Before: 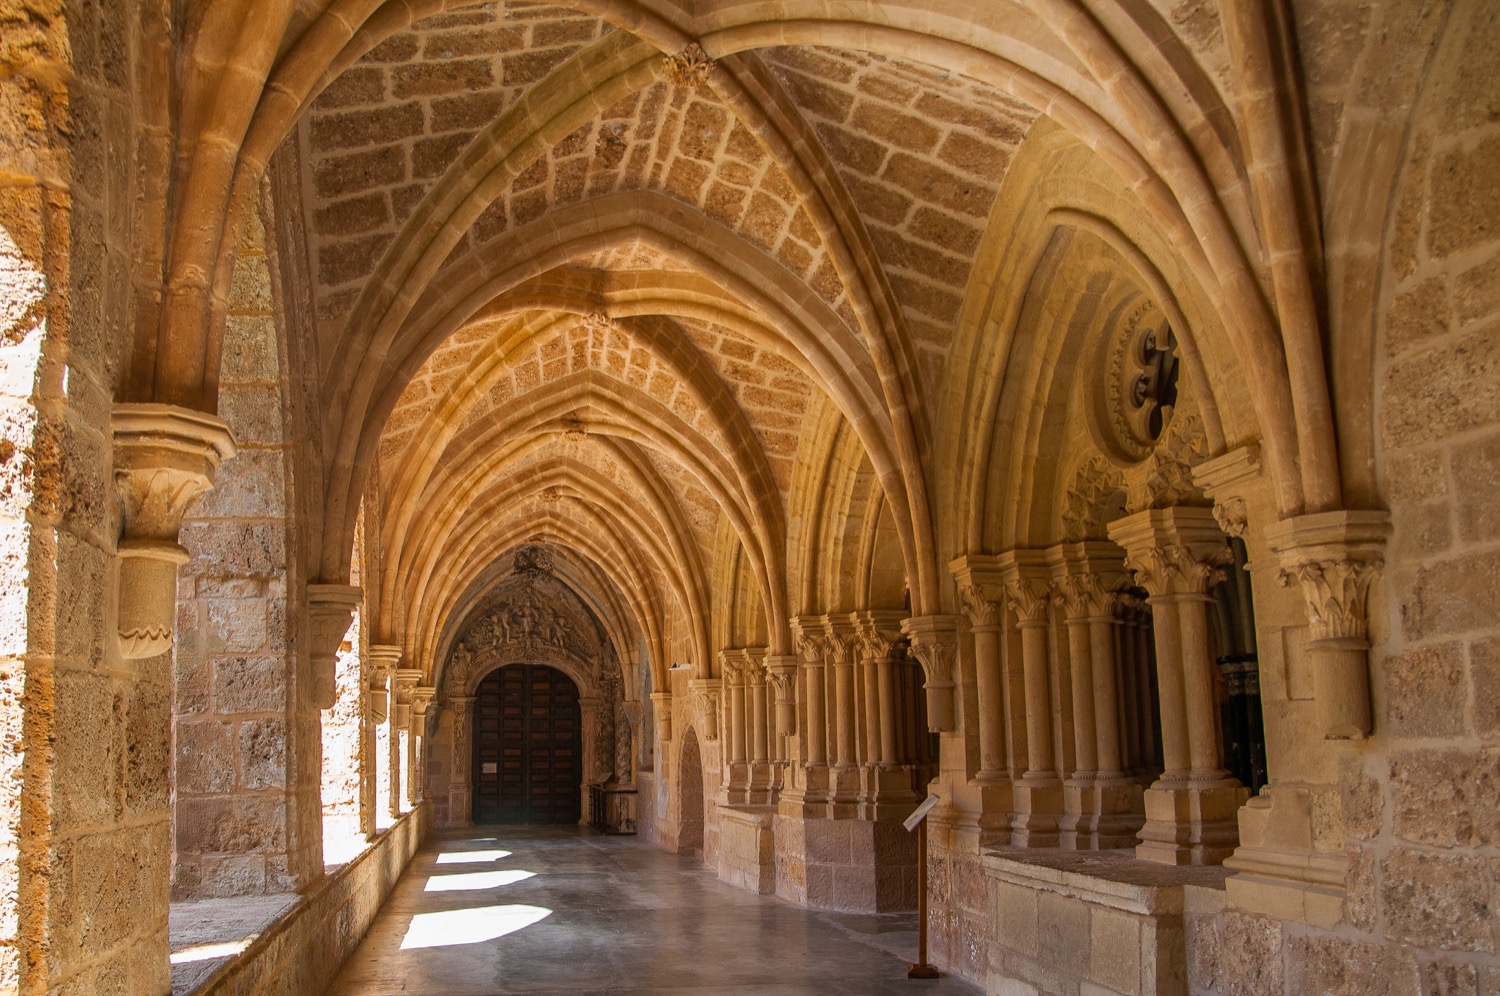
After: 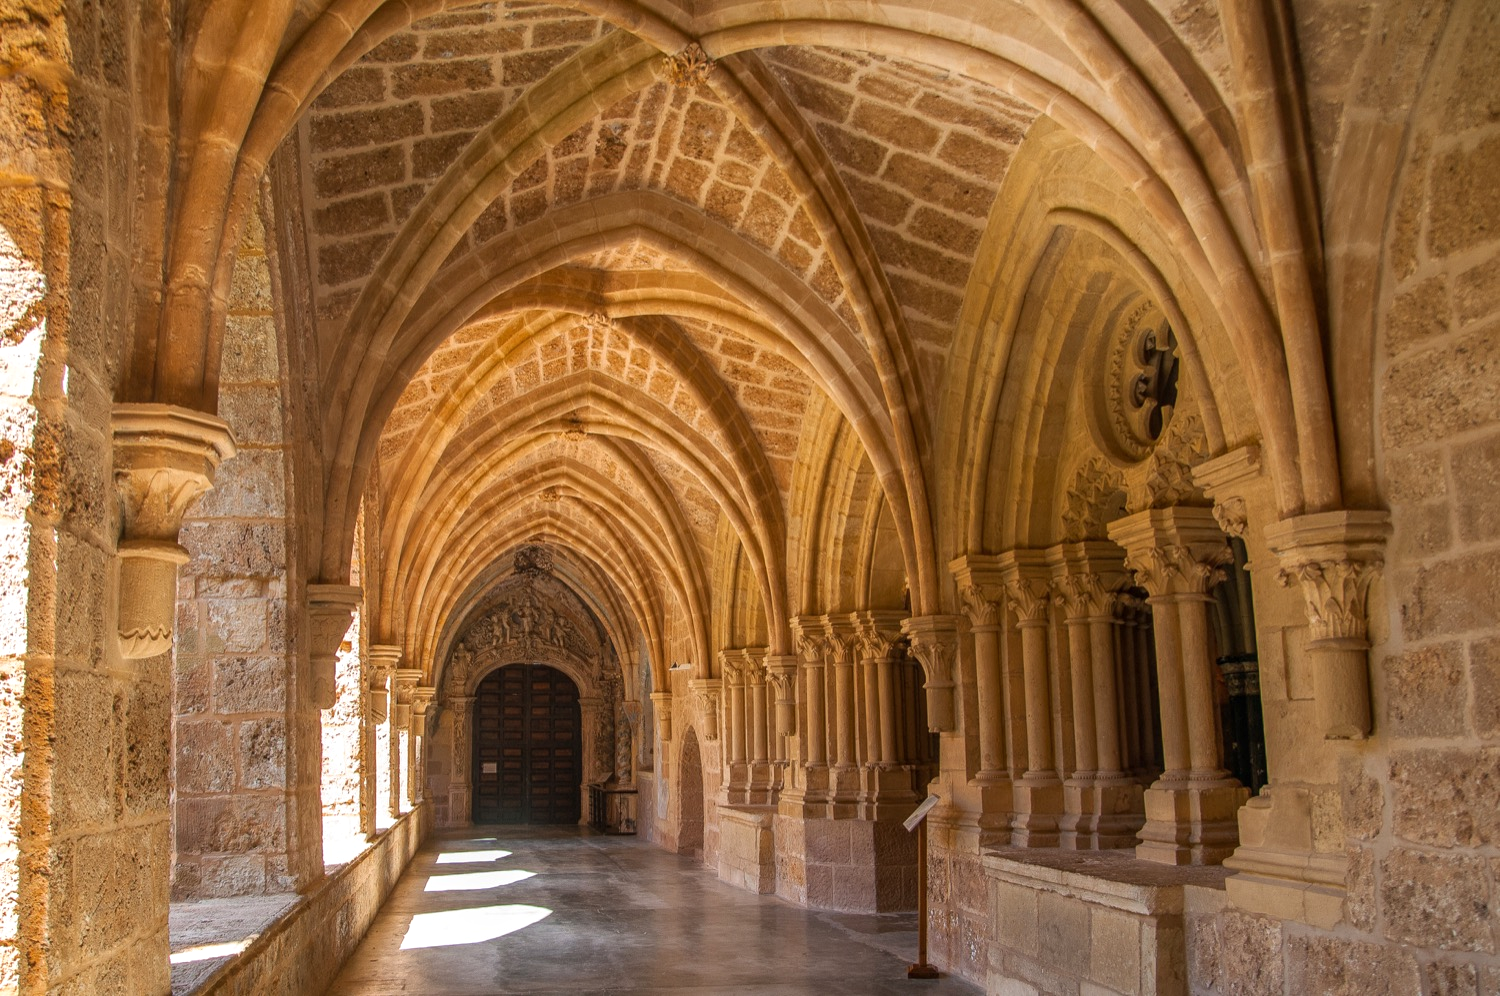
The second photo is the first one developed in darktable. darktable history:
exposure: black level correction 0, exposure 0.2 EV, compensate exposure bias true, compensate highlight preservation false
local contrast: detail 110%
